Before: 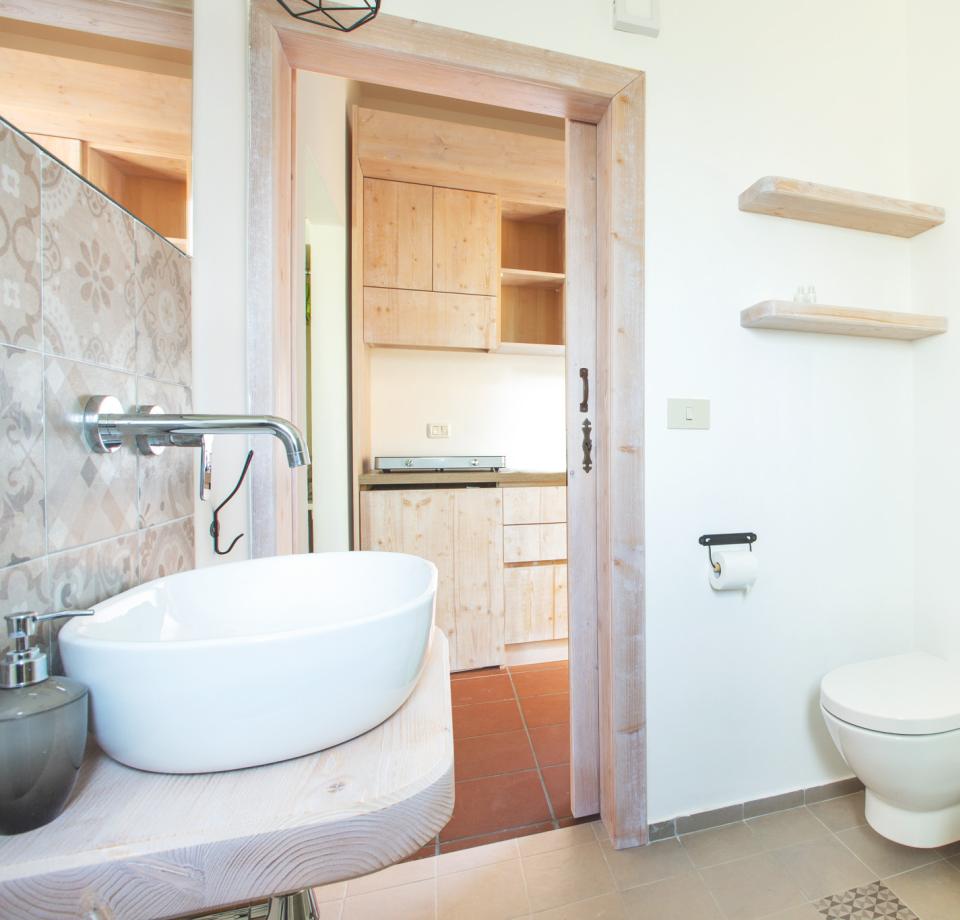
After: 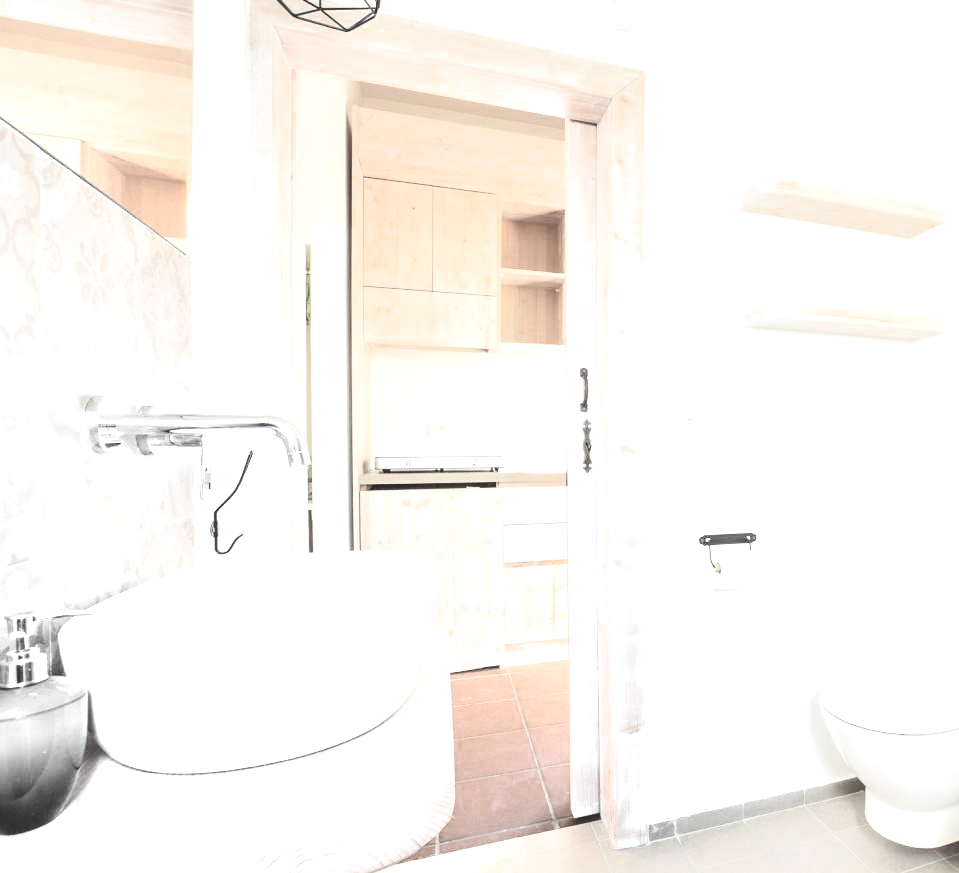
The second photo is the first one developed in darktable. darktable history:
contrast brightness saturation: contrast 0.39, brightness 0.1
exposure: black level correction -0.001, exposure 0.9 EV, compensate exposure bias true, compensate highlight preservation false
crop and rotate: top 0%, bottom 5.097%
color zones: curves: ch0 [(0, 0.613) (0.01, 0.613) (0.245, 0.448) (0.498, 0.529) (0.642, 0.665) (0.879, 0.777) (0.99, 0.613)]; ch1 [(0, 0.035) (0.121, 0.189) (0.259, 0.197) (0.415, 0.061) (0.589, 0.022) (0.732, 0.022) (0.857, 0.026) (0.991, 0.053)]
